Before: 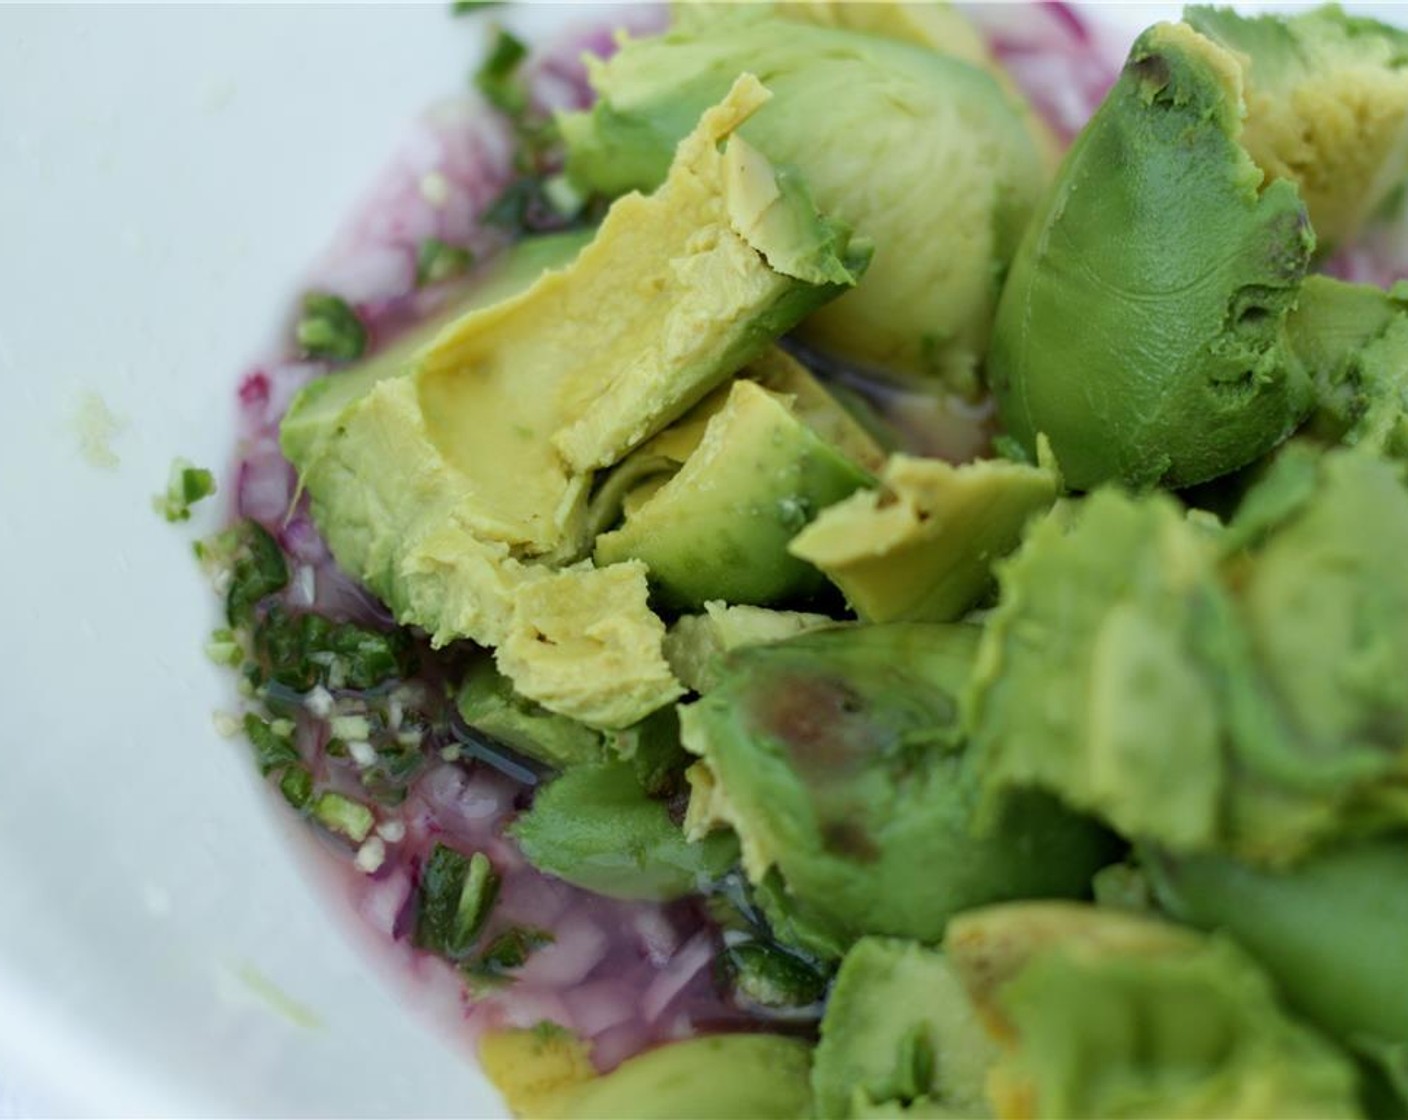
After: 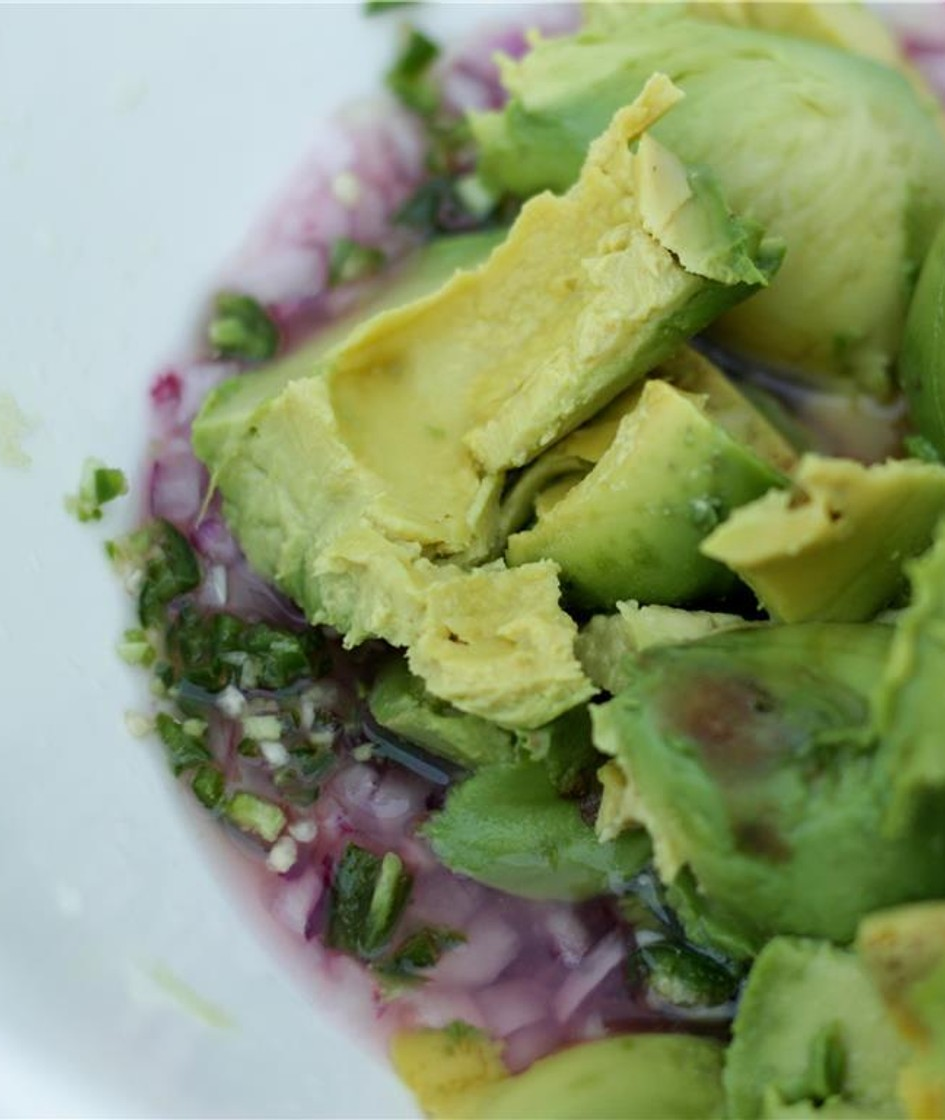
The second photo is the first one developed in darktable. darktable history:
crop and rotate: left 6.301%, right 26.581%
